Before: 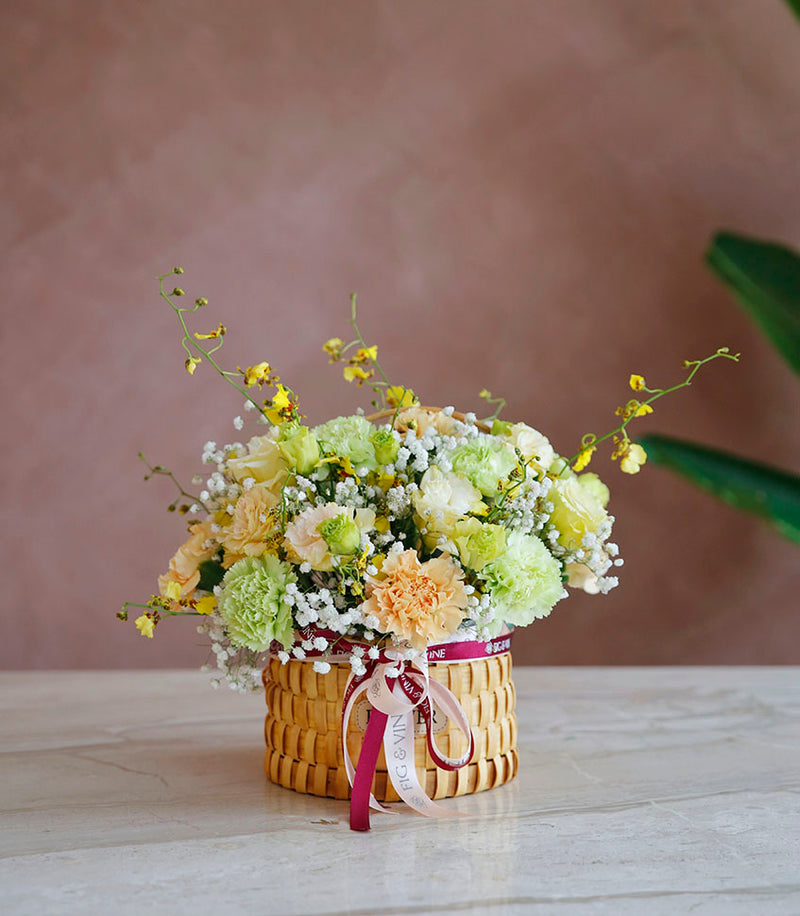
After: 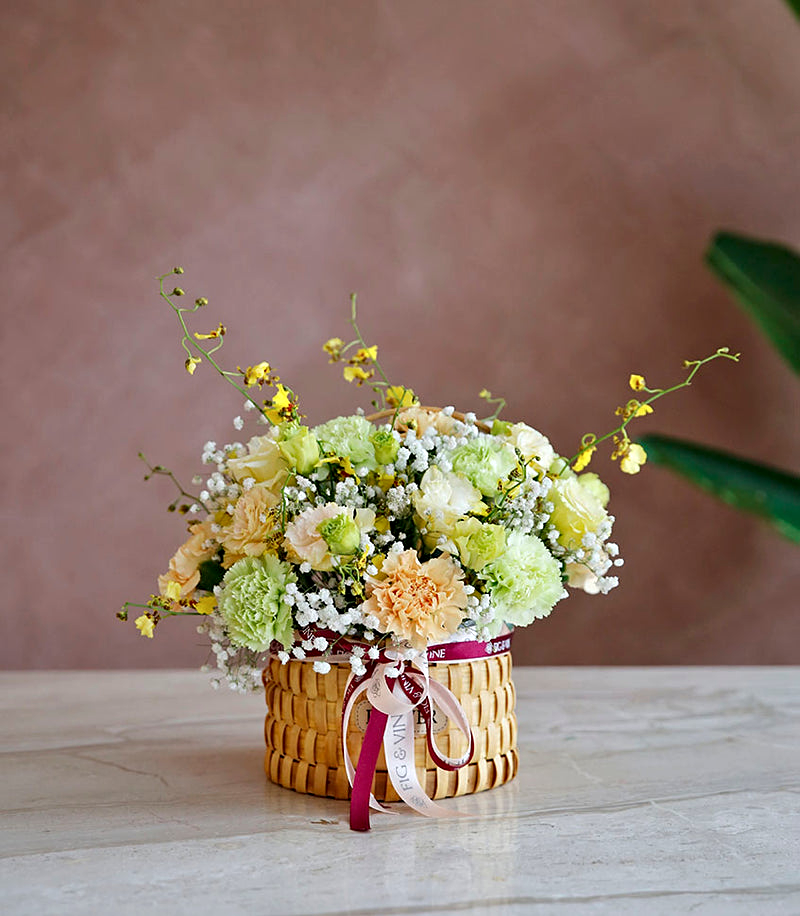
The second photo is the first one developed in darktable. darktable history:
sharpen: amount 0.2
contrast equalizer: y [[0.524, 0.538, 0.547, 0.548, 0.538, 0.524], [0.5 ×6], [0.5 ×6], [0 ×6], [0 ×6]]
